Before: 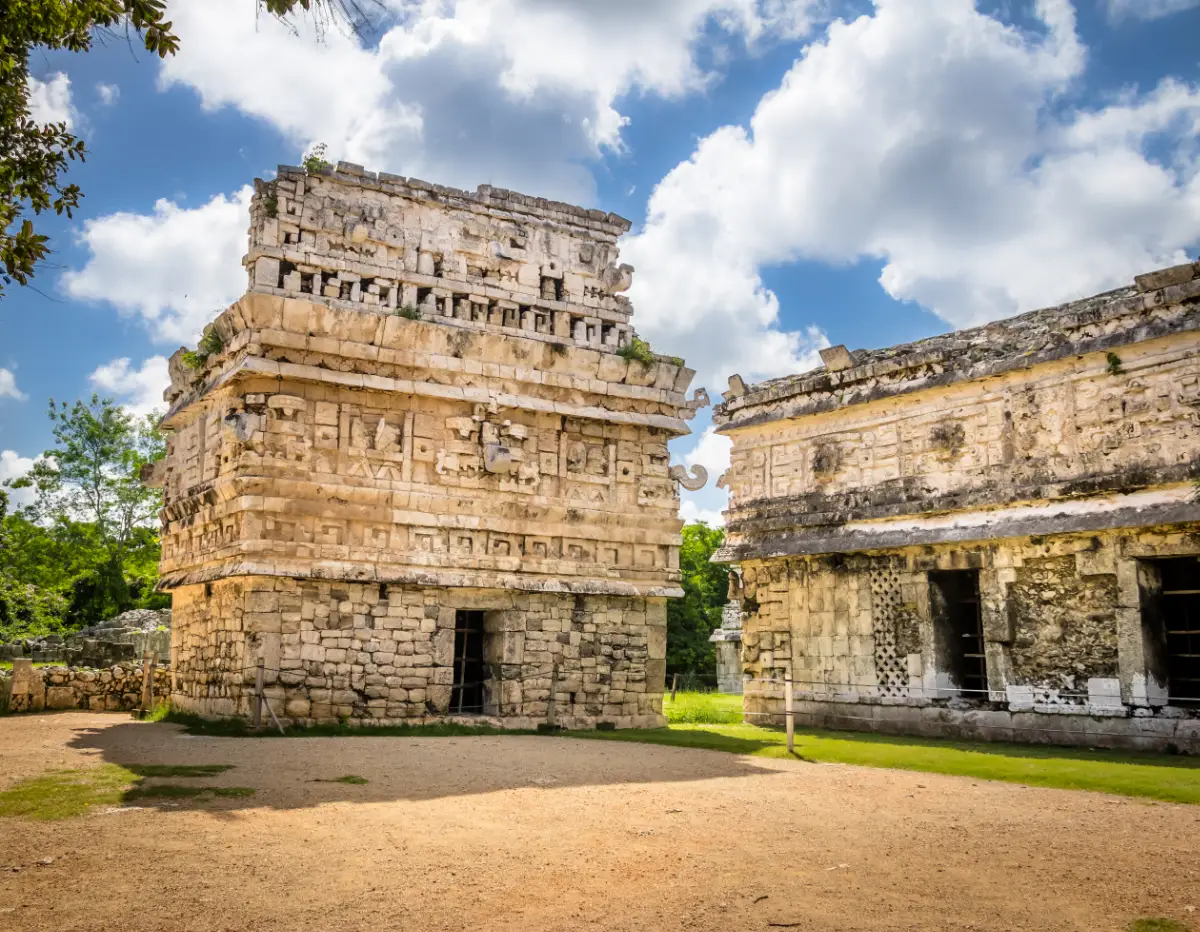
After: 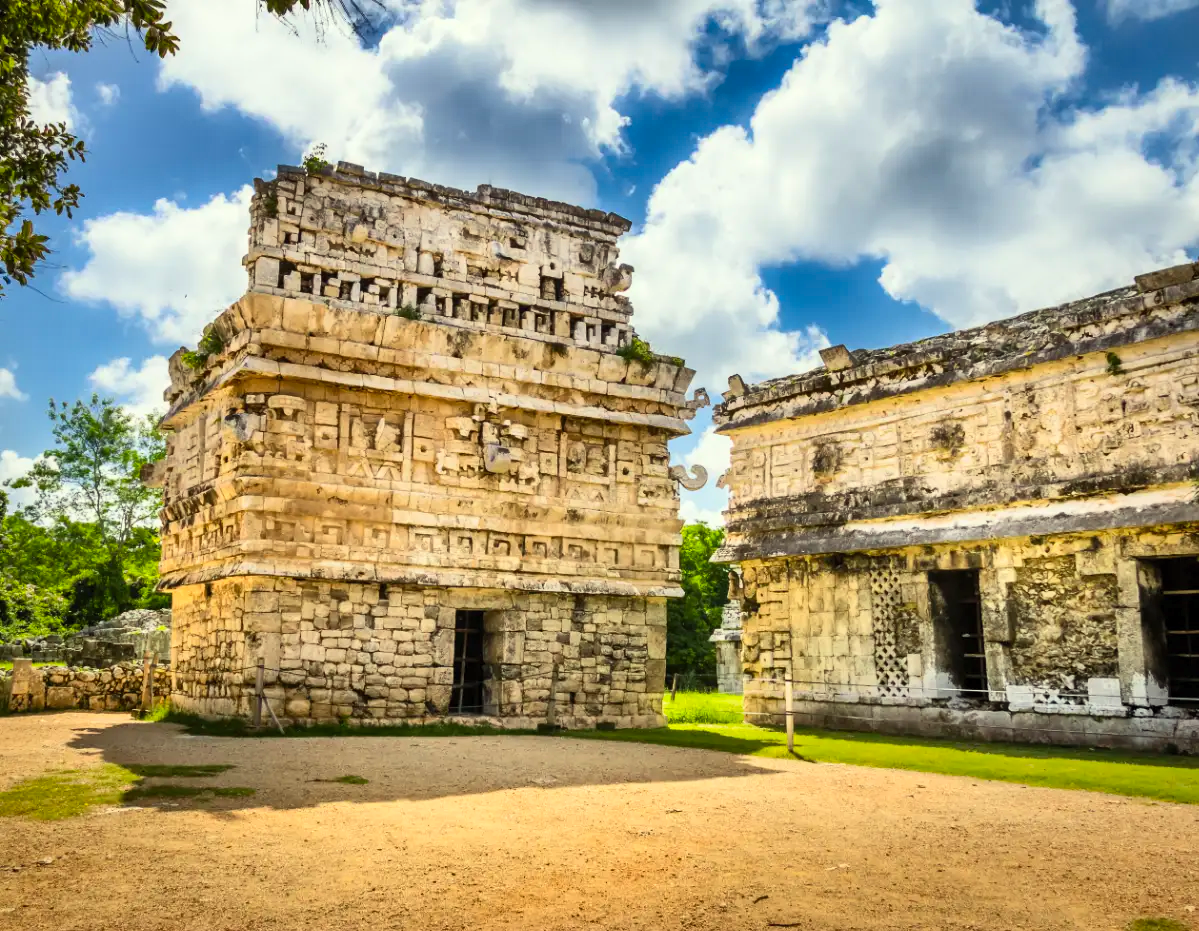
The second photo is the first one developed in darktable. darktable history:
crop: left 0.043%
shadows and highlights: radius 119.48, shadows 42.17, highlights -62.35, soften with gaussian
color correction: highlights a* -4.28, highlights b* 6.91
contrast brightness saturation: contrast 0.195, brightness 0.16, saturation 0.222
